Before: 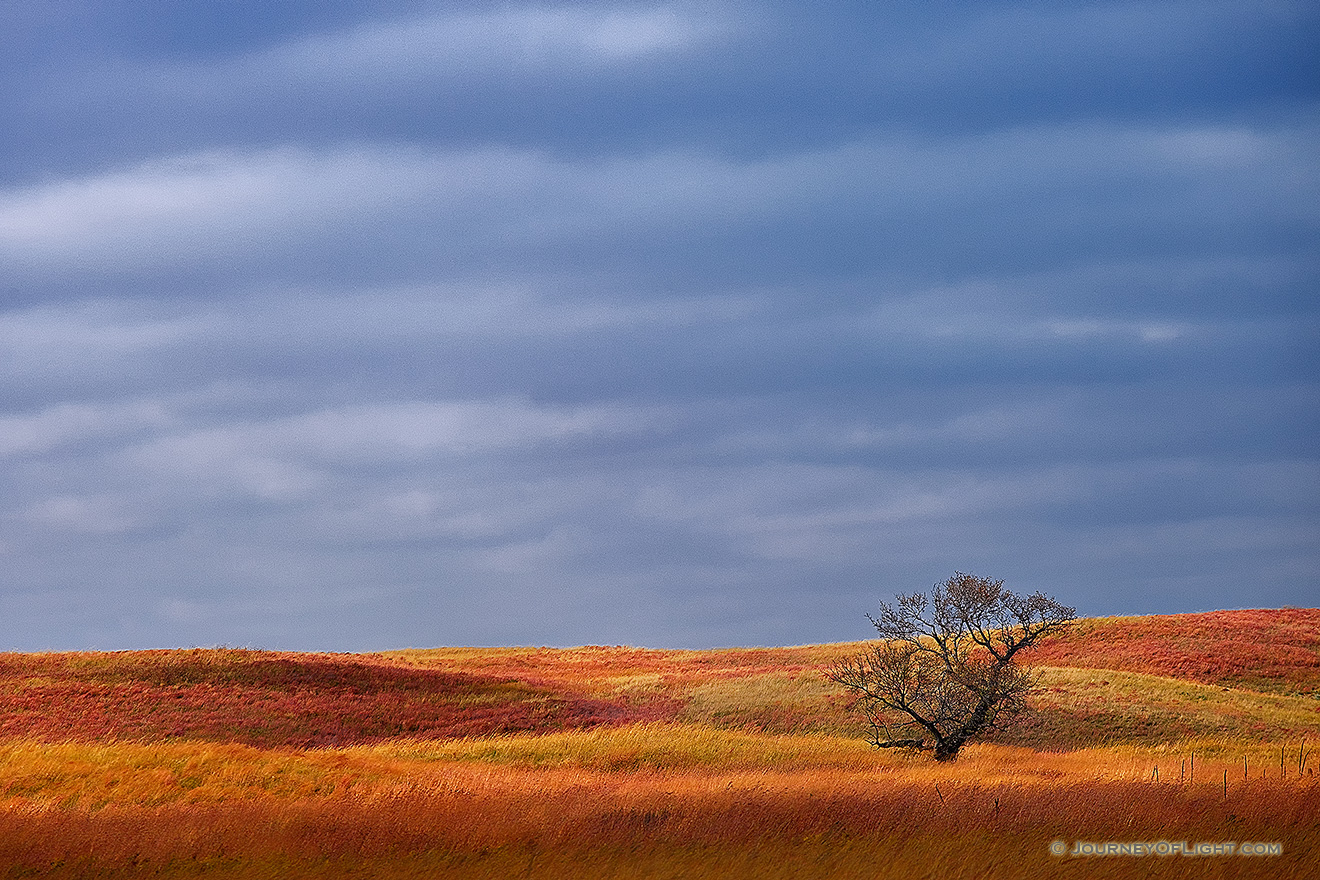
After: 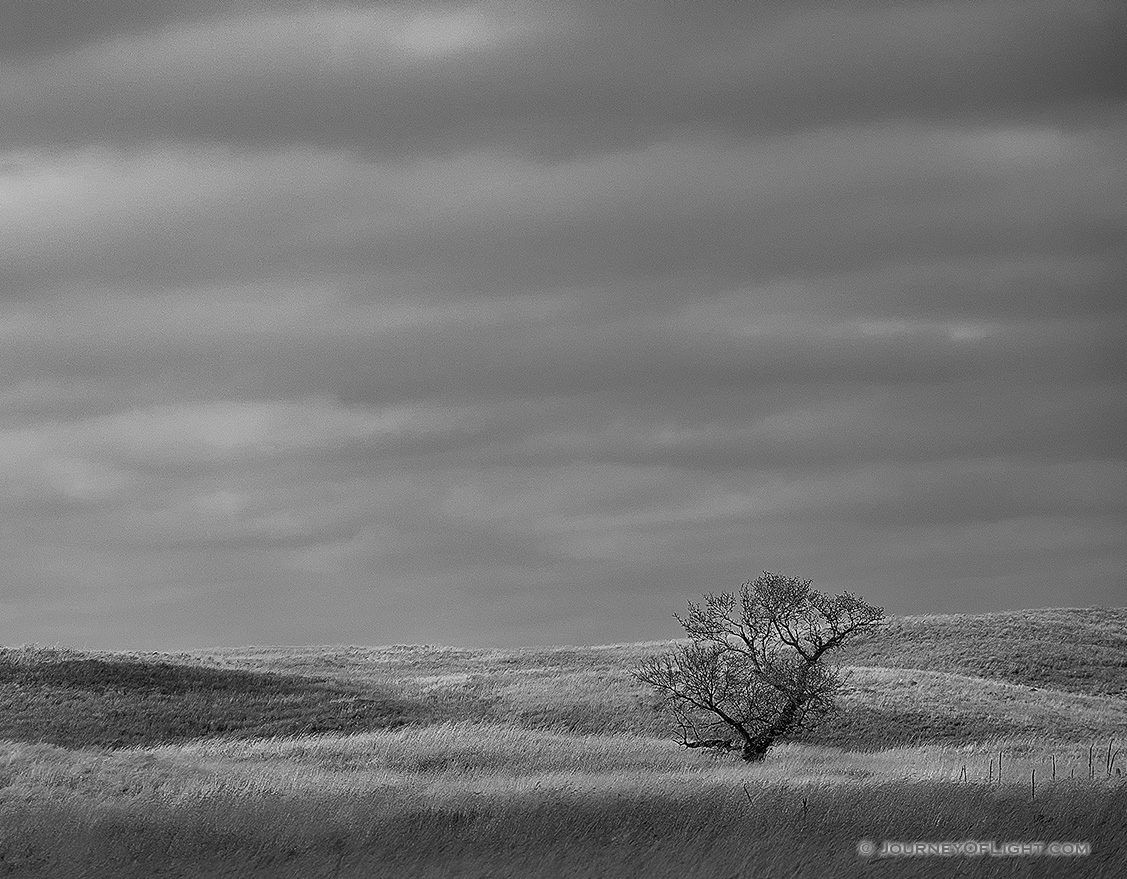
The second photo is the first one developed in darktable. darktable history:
color contrast: green-magenta contrast 0.8, blue-yellow contrast 1.1, unbound 0
color correction: highlights a* 10.21, highlights b* 9.79, shadows a* 8.61, shadows b* 7.88, saturation 0.8
crop and rotate: left 14.584%
monochrome: a 73.58, b 64.21
rotate and perspective: automatic cropping off
